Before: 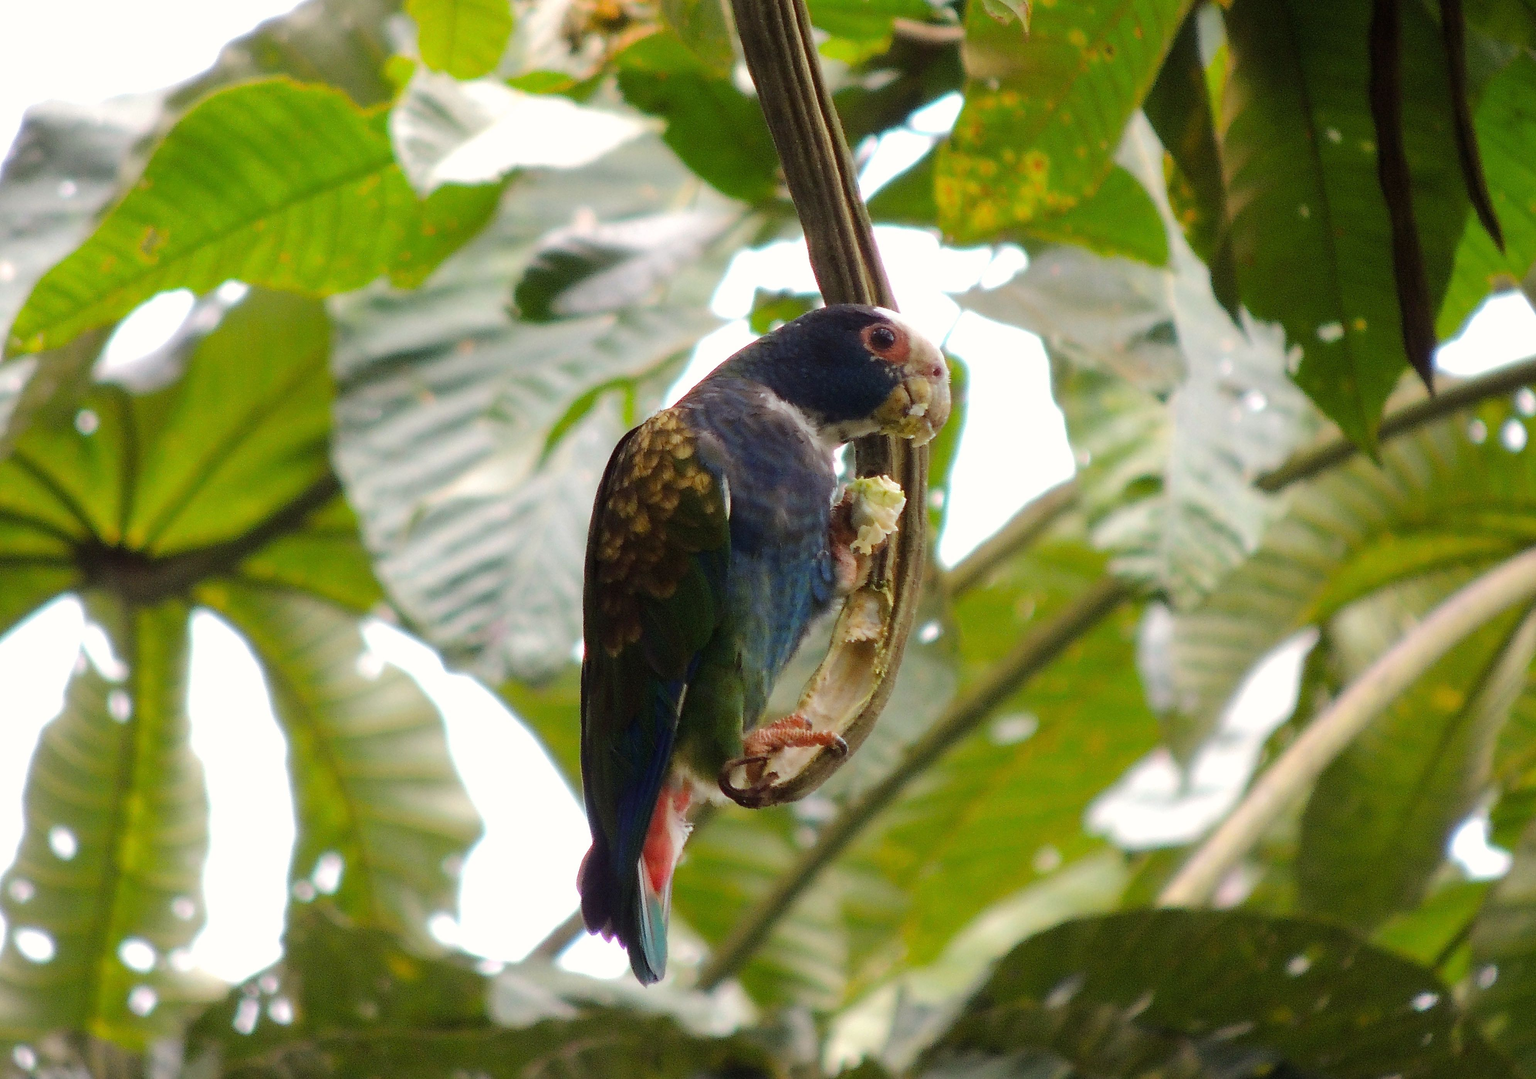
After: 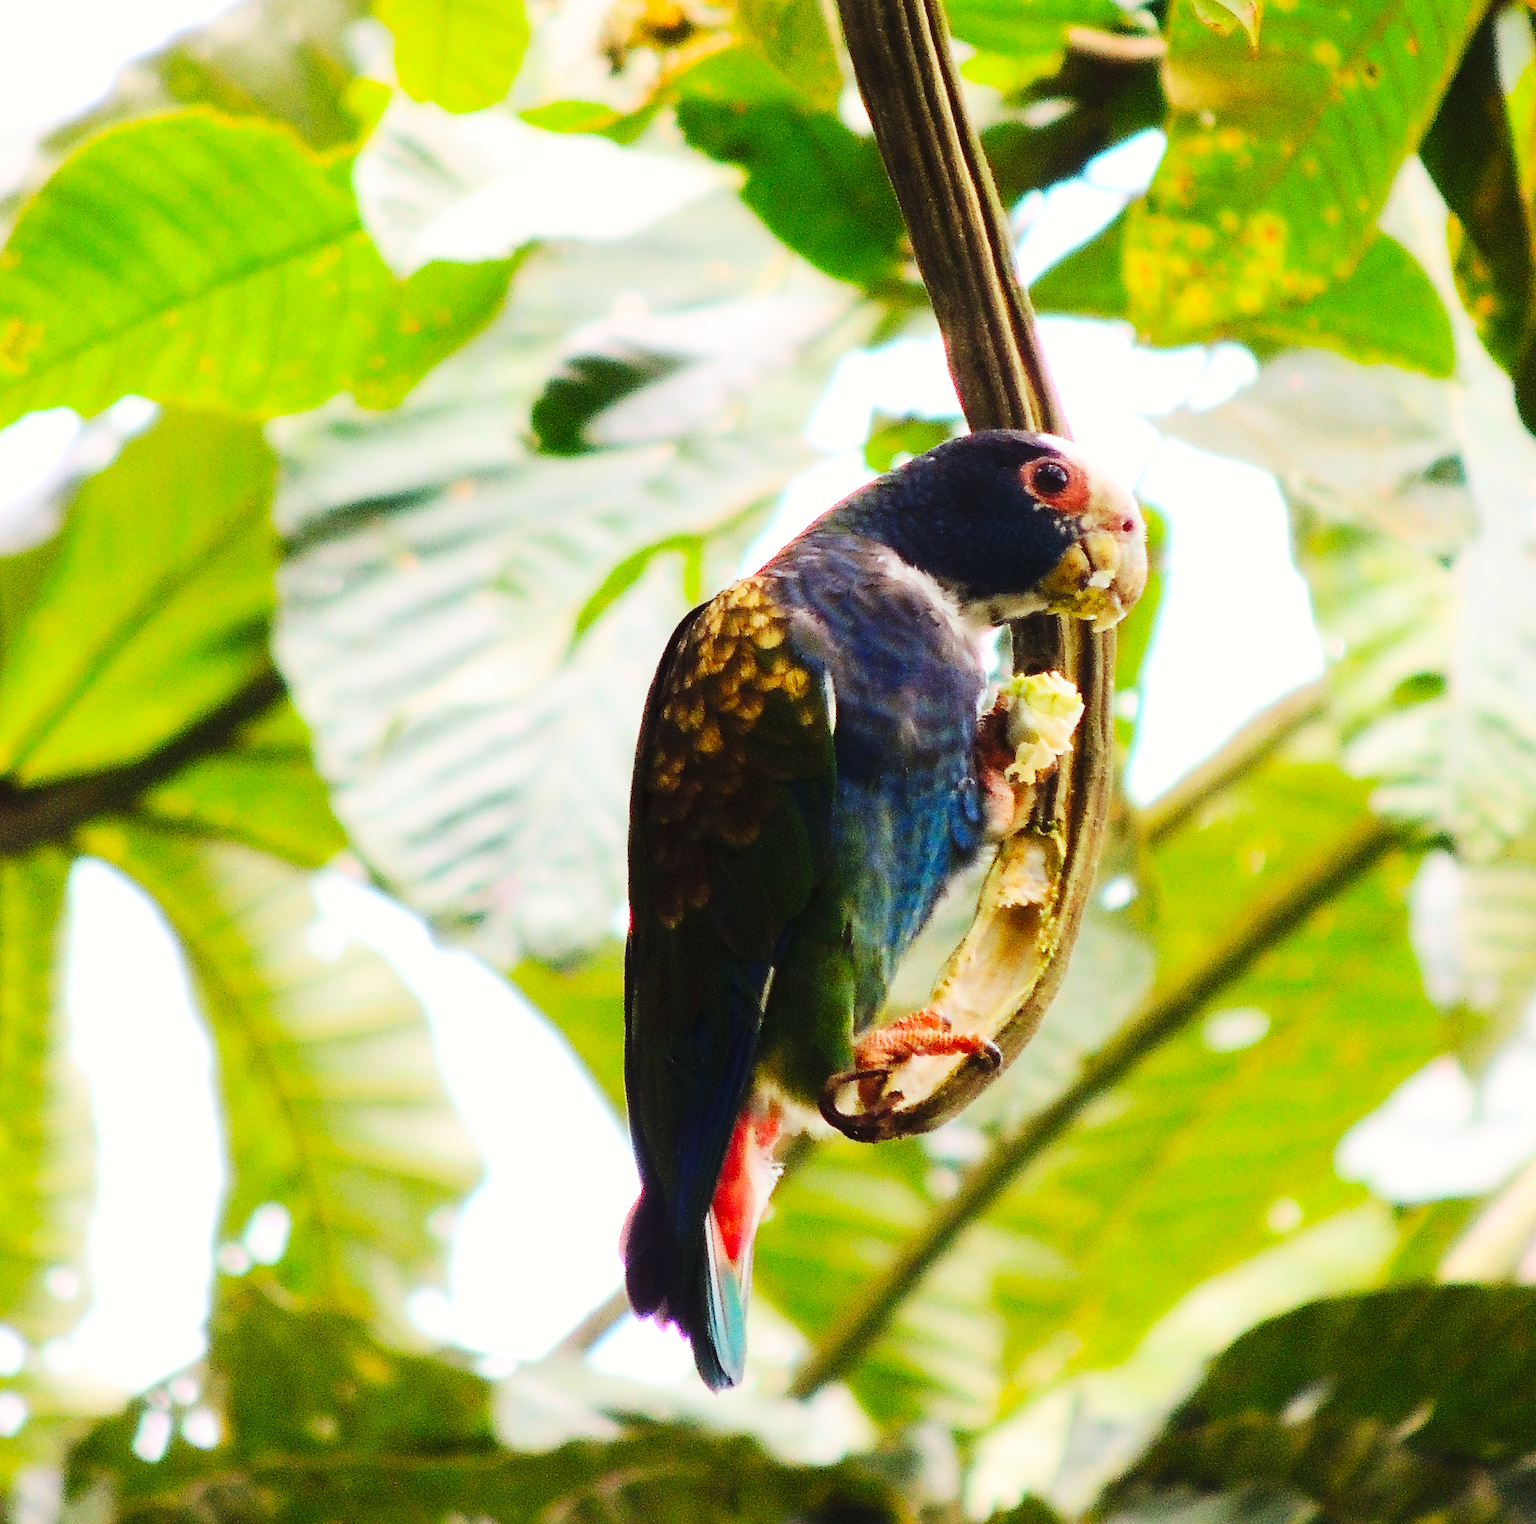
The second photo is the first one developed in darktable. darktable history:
base curve: curves: ch0 [(0, 0) (0.036, 0.025) (0.121, 0.166) (0.206, 0.329) (0.605, 0.79) (1, 1)], preserve colors none
contrast brightness saturation: contrast 0.2, brightness 0.16, saturation 0.22
crop and rotate: left 9.061%, right 20.142%
